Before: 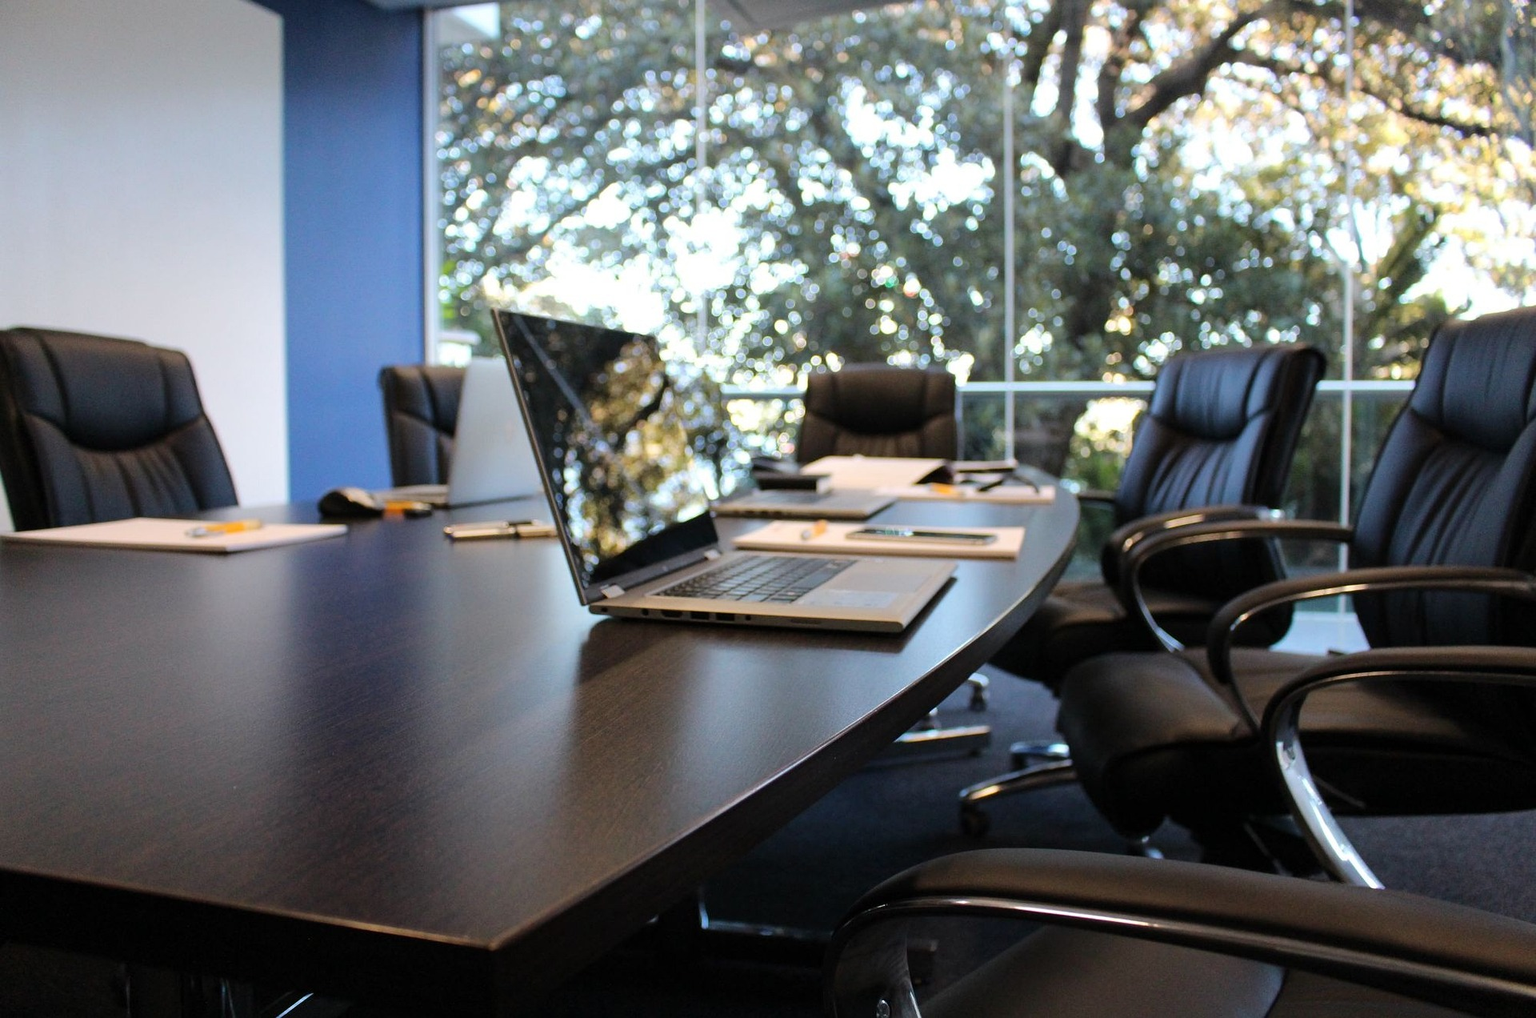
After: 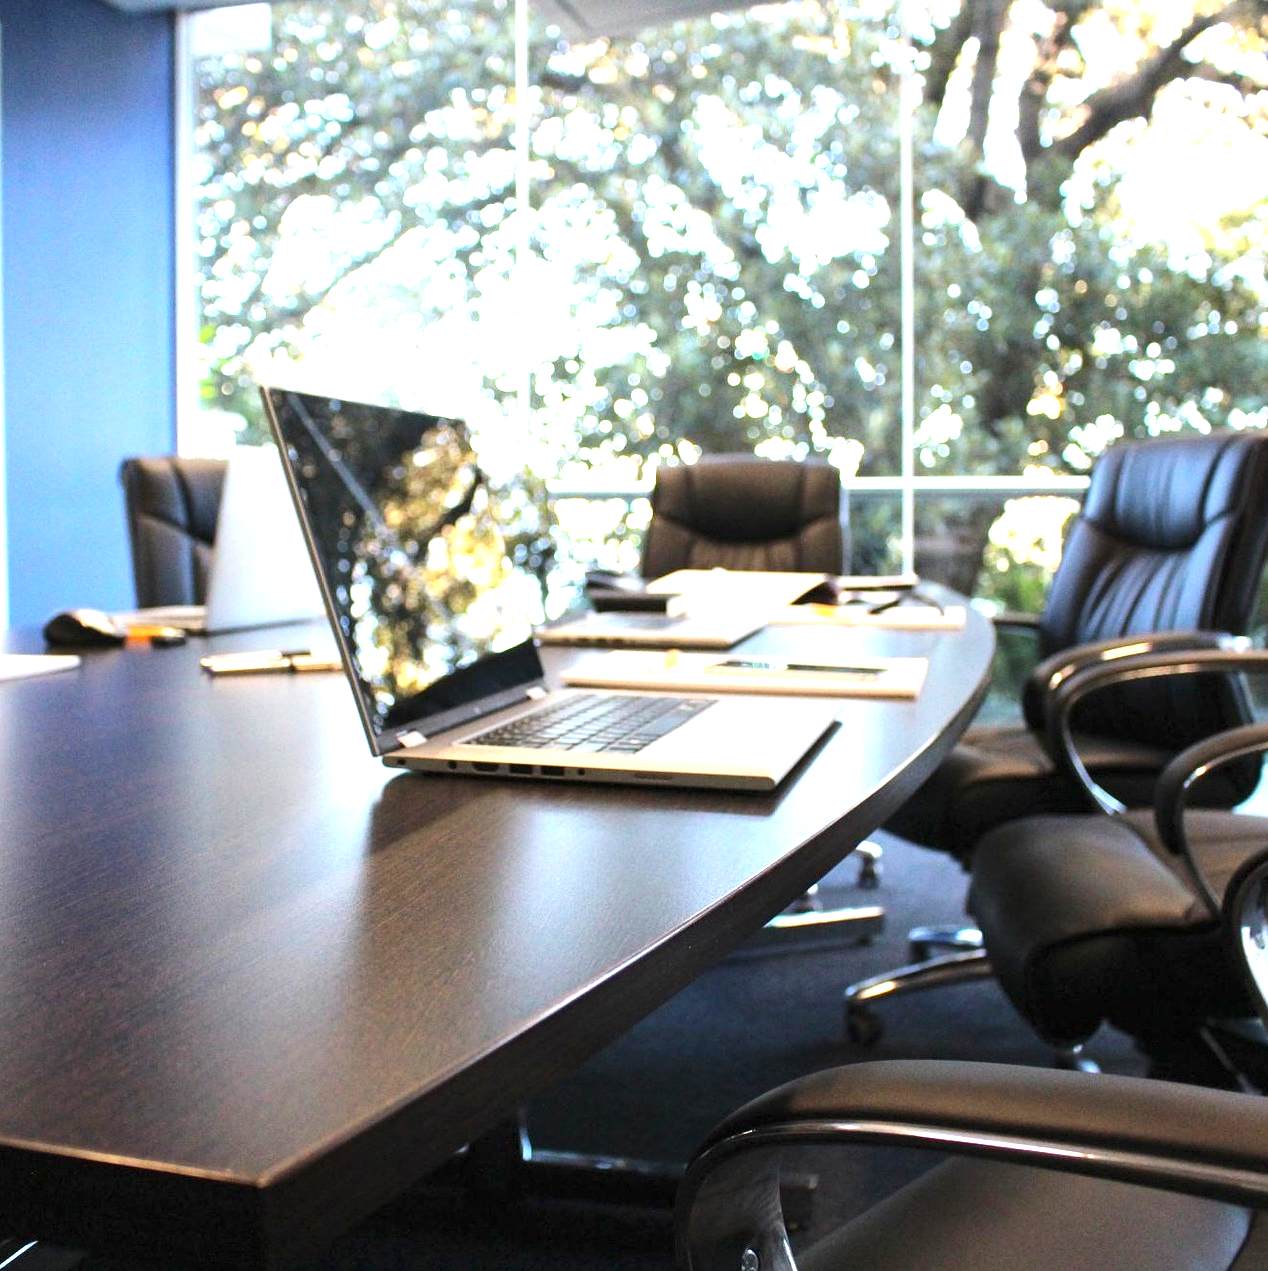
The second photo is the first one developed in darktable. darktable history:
crop and rotate: left 18.442%, right 15.508%
exposure: black level correction 0, exposure 1.45 EV, compensate exposure bias true, compensate highlight preservation false
